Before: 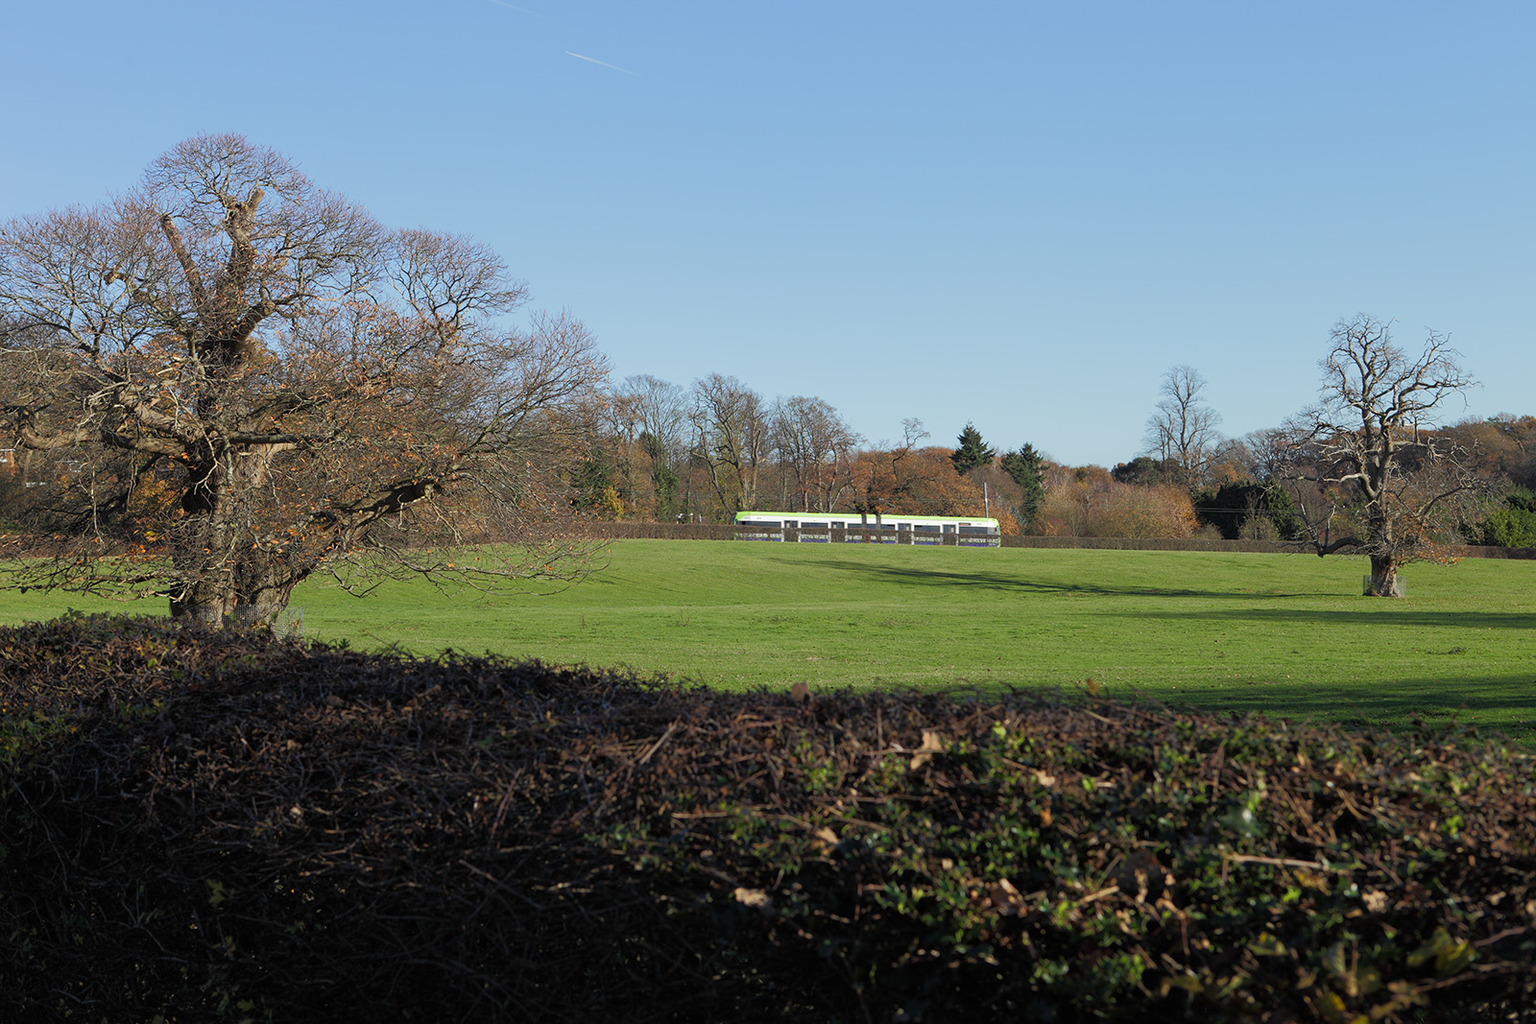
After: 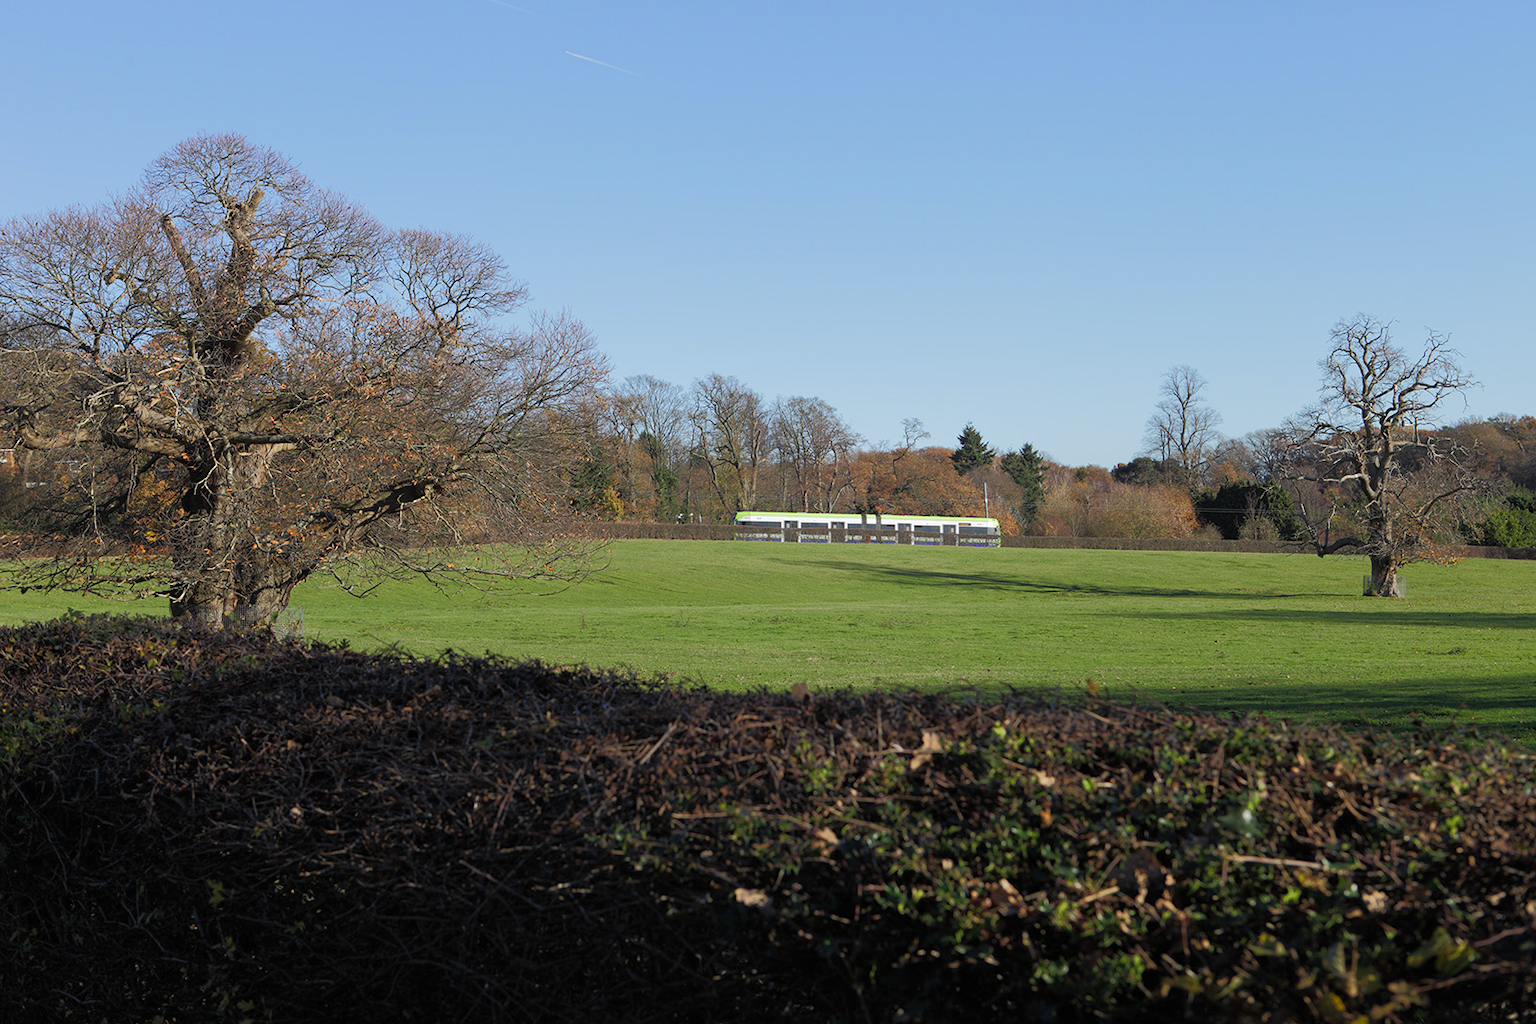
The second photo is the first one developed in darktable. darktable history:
white balance: red 1.004, blue 1.024
rgb levels: preserve colors max RGB
bloom: size 16%, threshold 98%, strength 20%
